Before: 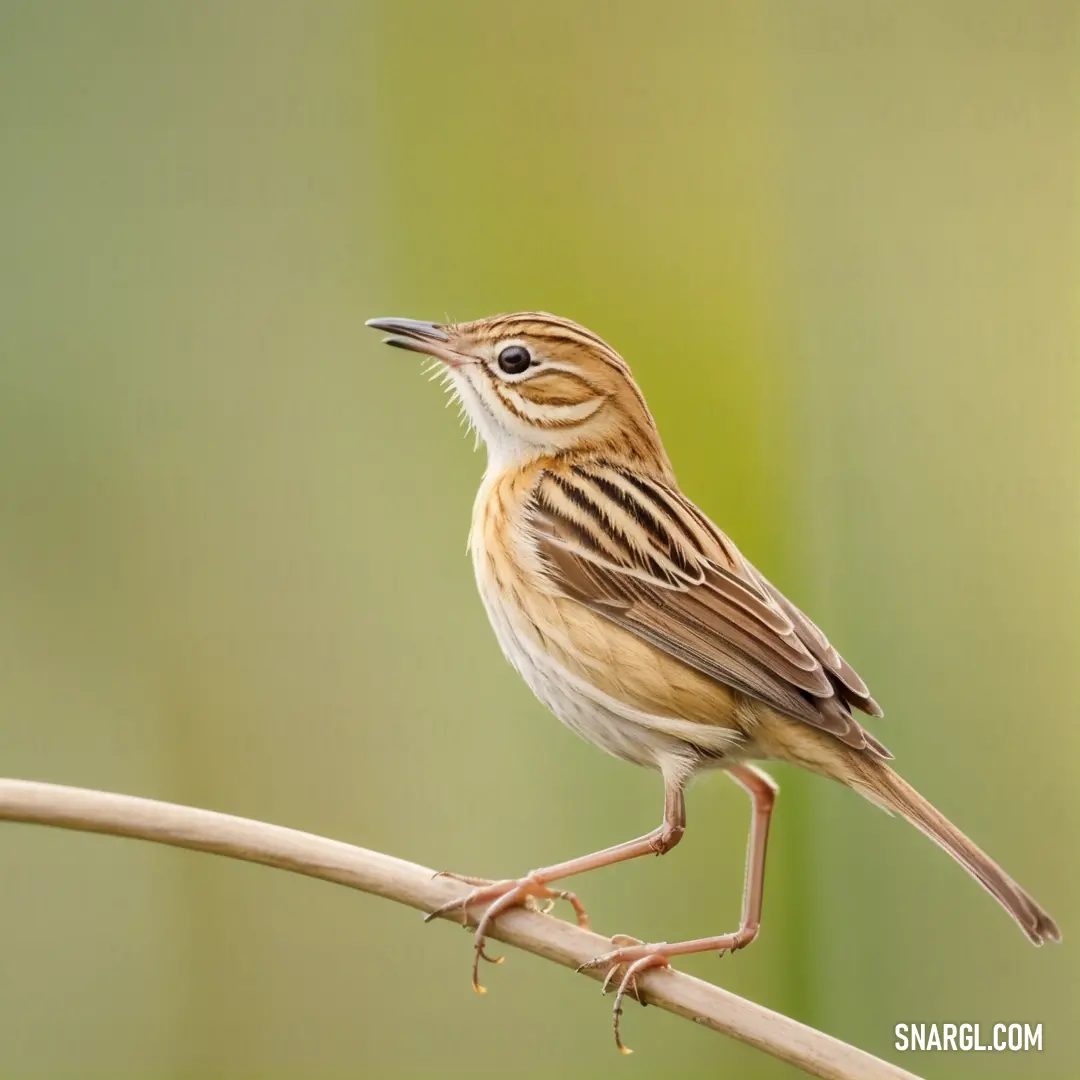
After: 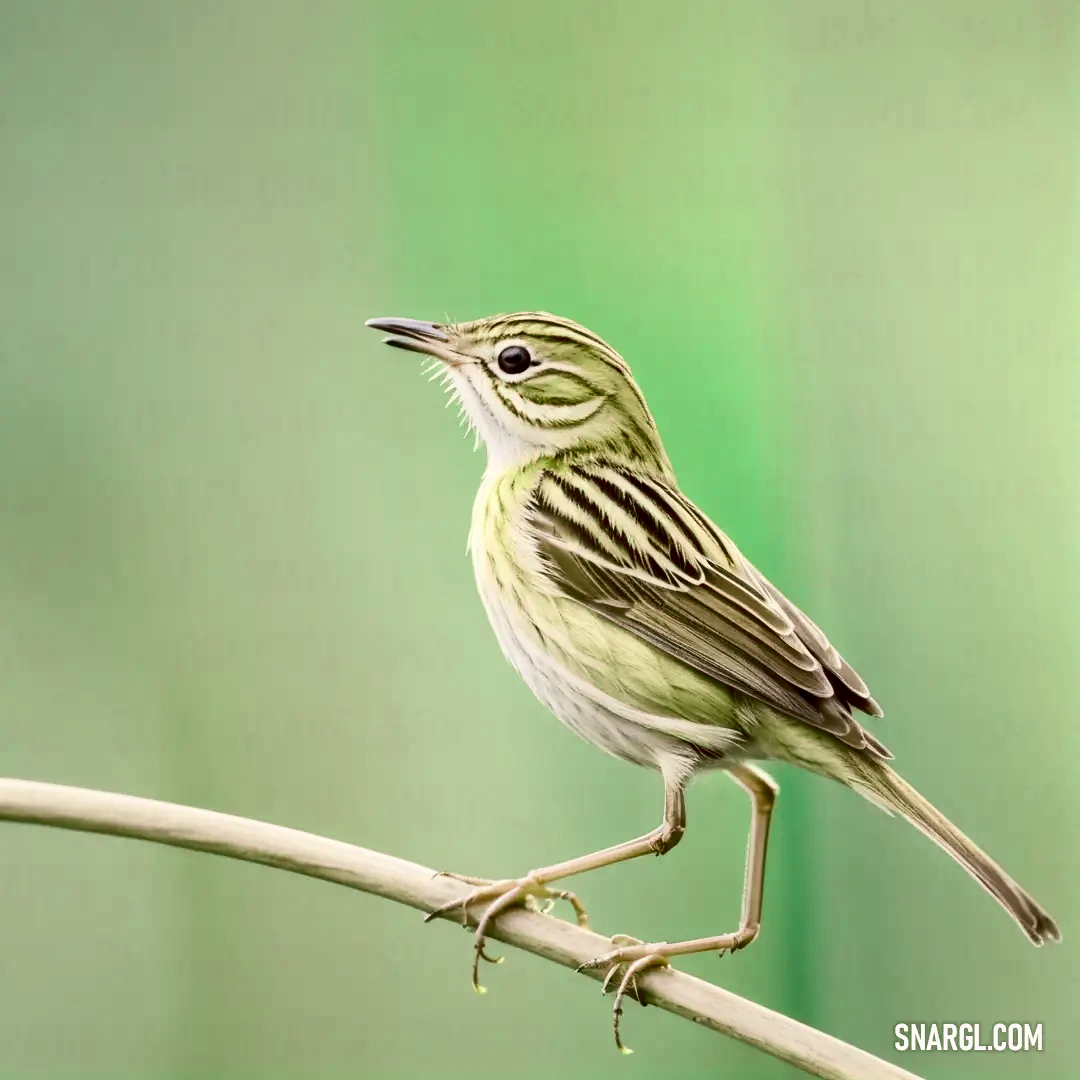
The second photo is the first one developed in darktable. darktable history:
exposure: black level correction 0.009, exposure -0.167 EV, compensate highlight preservation false
contrast brightness saturation: contrast 0.275
color zones: curves: ch0 [(0.826, 0.353)]; ch1 [(0.242, 0.647) (0.889, 0.342)]; ch2 [(0.246, 0.089) (0.969, 0.068)], mix -137.09%
